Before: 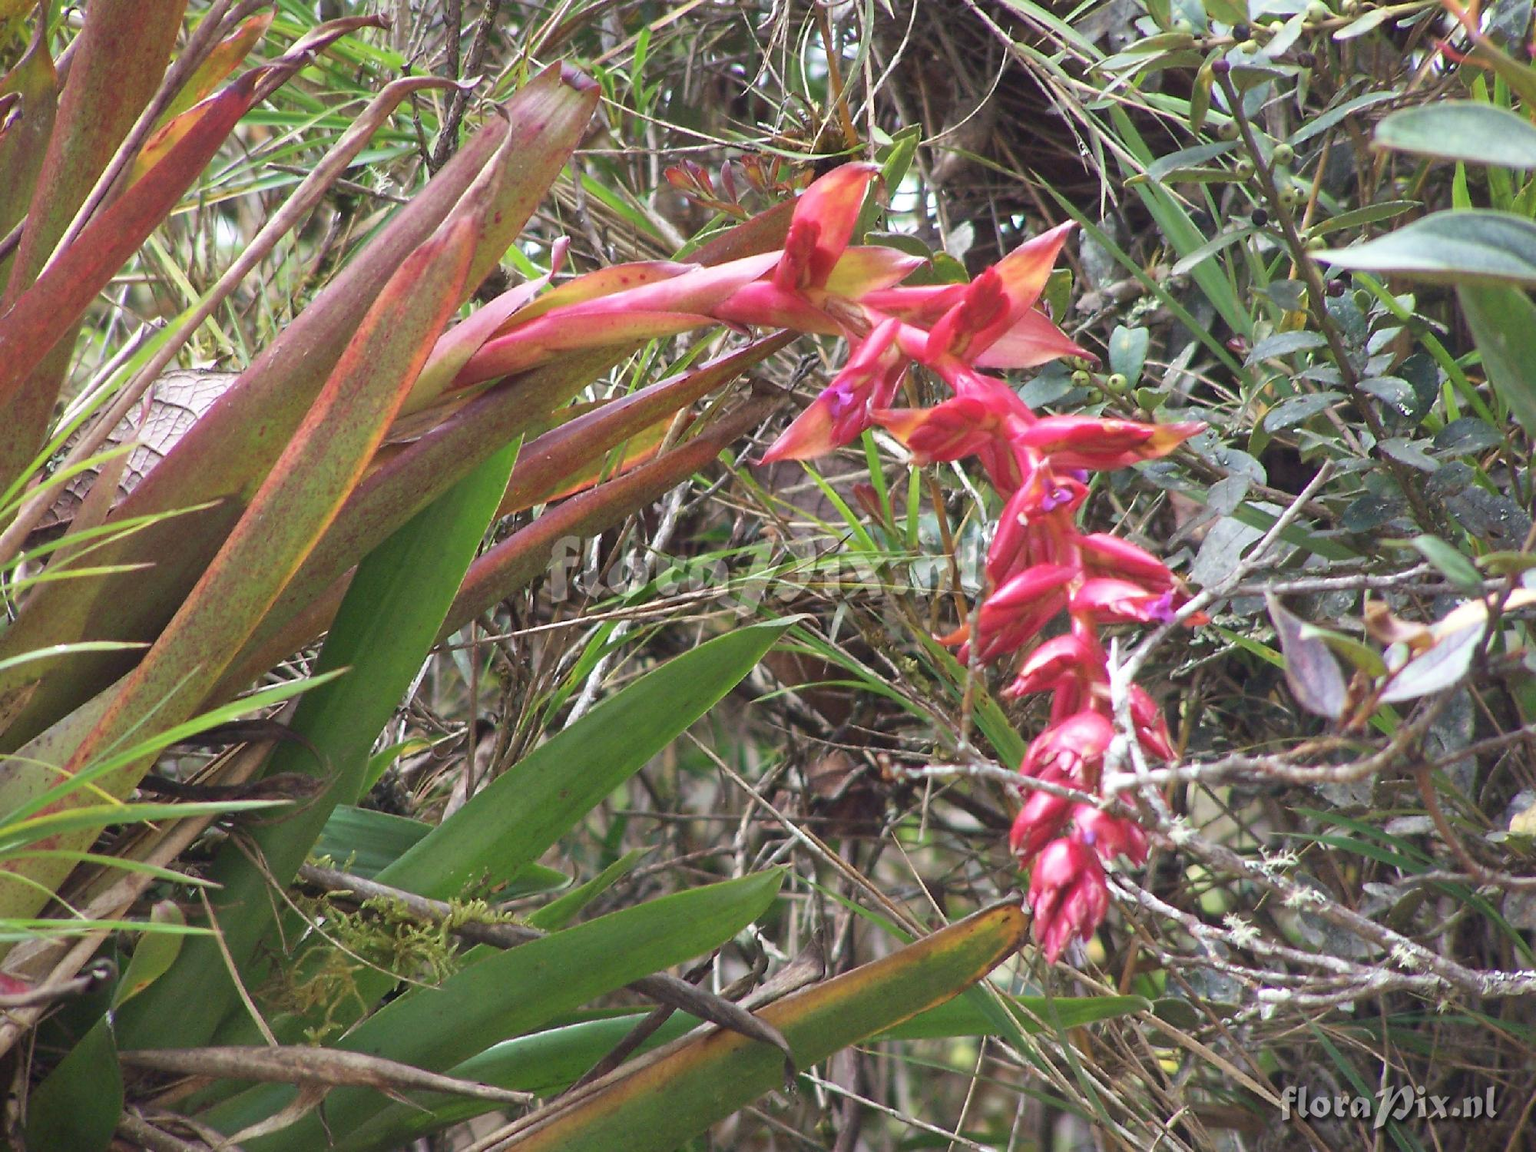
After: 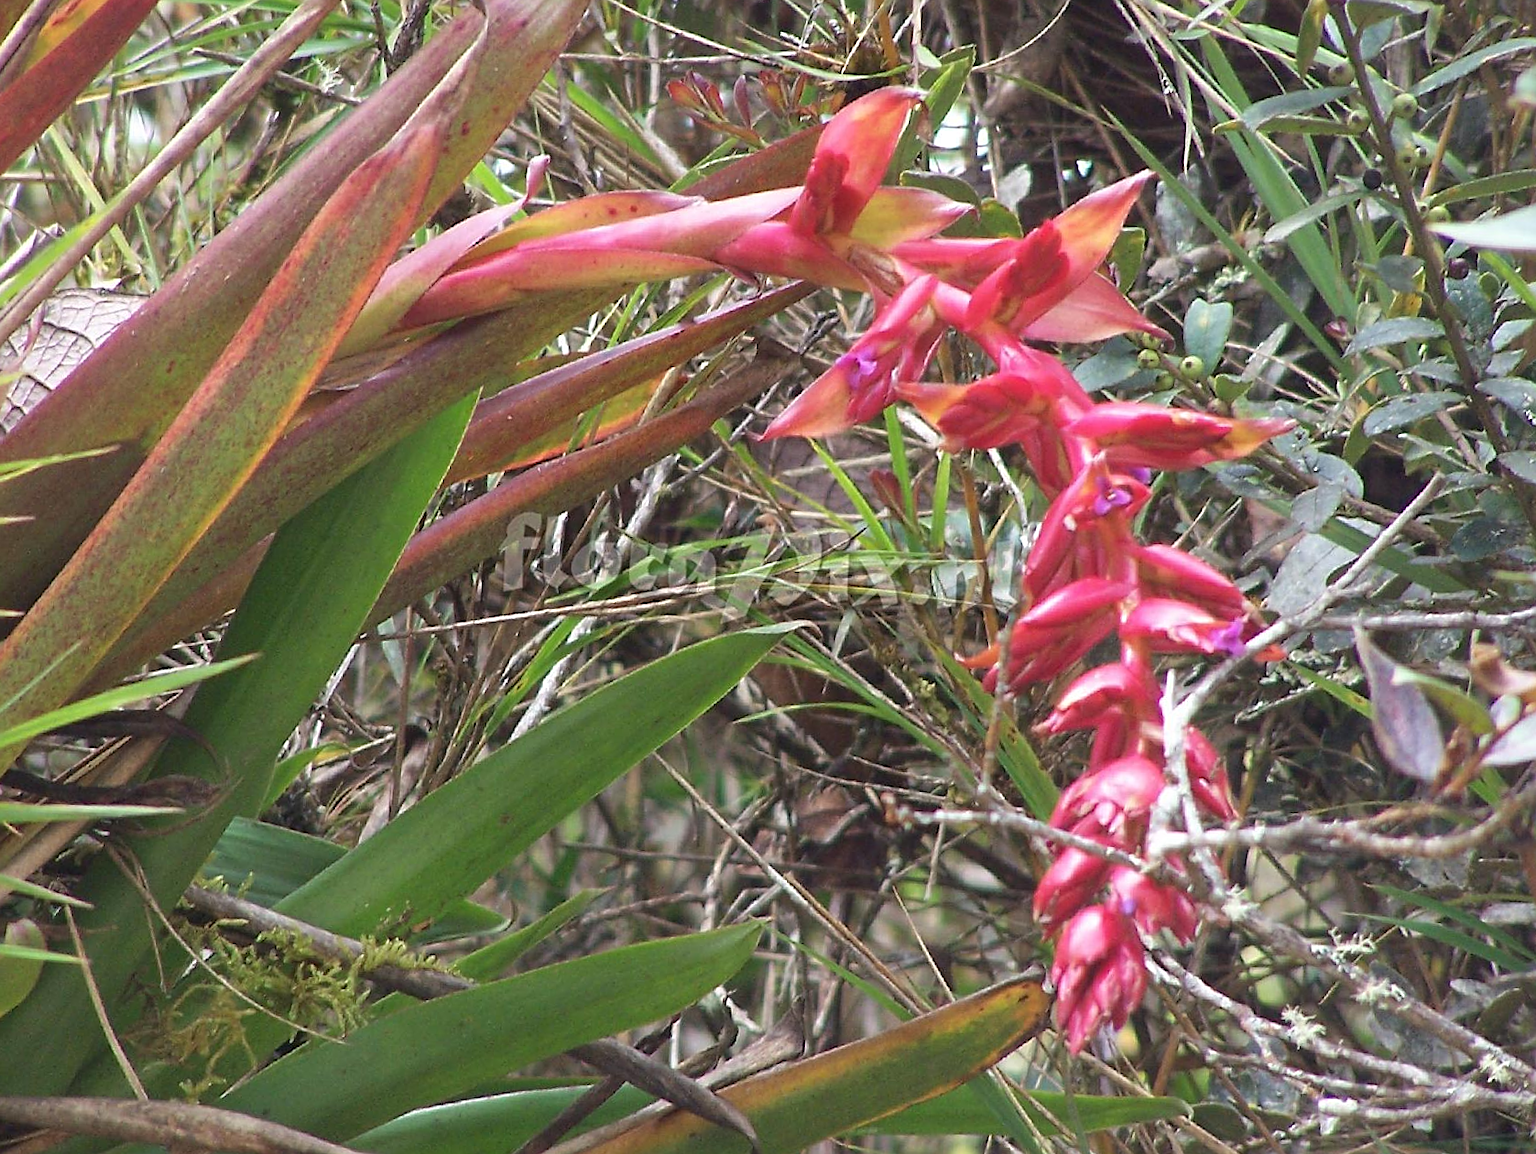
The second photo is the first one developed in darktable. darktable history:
sharpen: on, module defaults
crop and rotate: angle -3.23°, left 5.334%, top 5.209%, right 4.65%, bottom 4.544%
